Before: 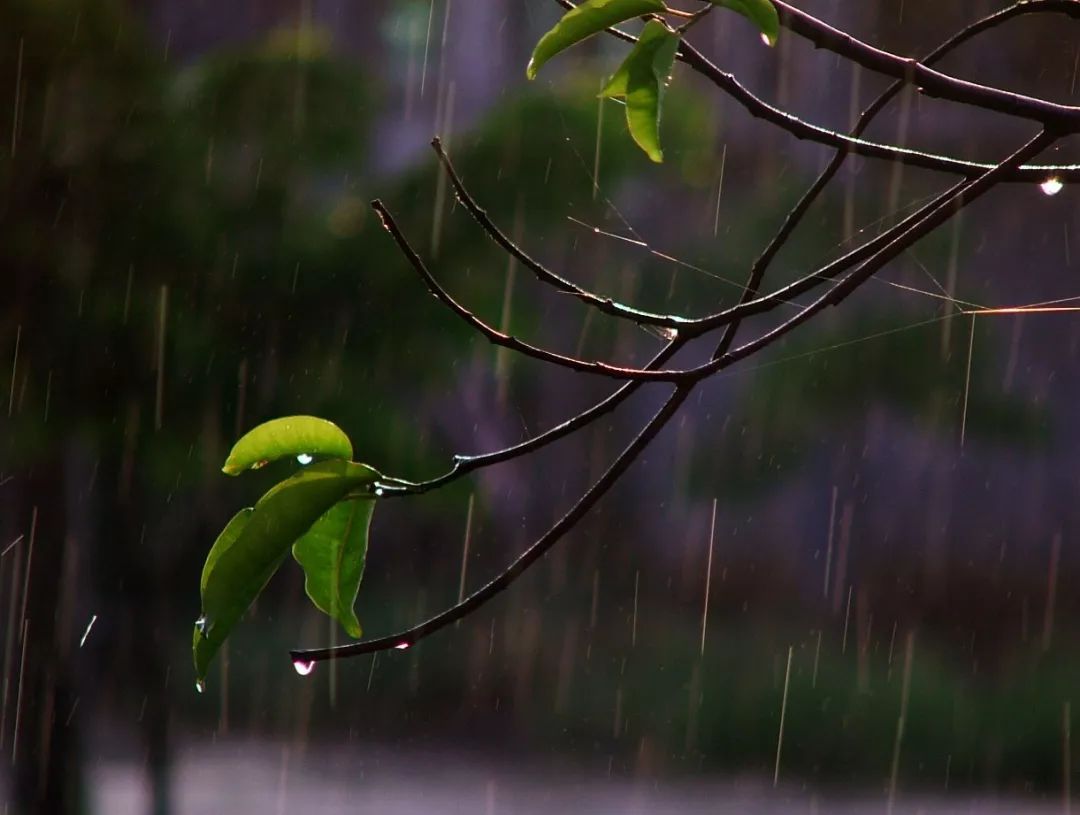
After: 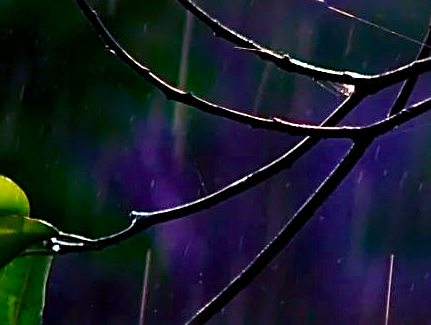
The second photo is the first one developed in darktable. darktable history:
sharpen: radius 2.543, amount 0.636
crop: left 30%, top 30%, right 30%, bottom 30%
haze removal: compatibility mode true, adaptive false
color balance rgb: shadows lift › luminance -28.76%, shadows lift › chroma 15%, shadows lift › hue 270°, power › chroma 1%, power › hue 255°, highlights gain › luminance 7.14%, highlights gain › chroma 2%, highlights gain › hue 90°, global offset › luminance -0.29%, global offset › hue 260°, perceptual saturation grading › global saturation 20%, perceptual saturation grading › highlights -13.92%, perceptual saturation grading › shadows 50%
